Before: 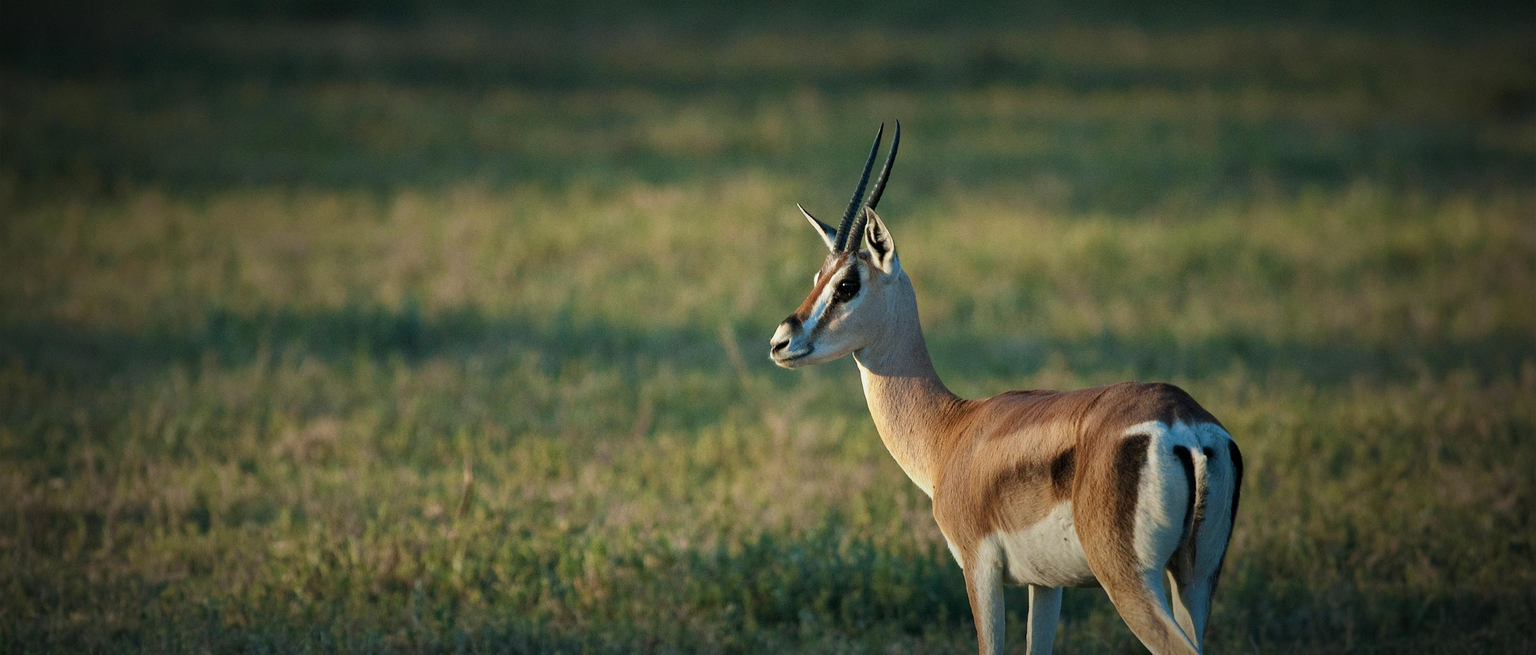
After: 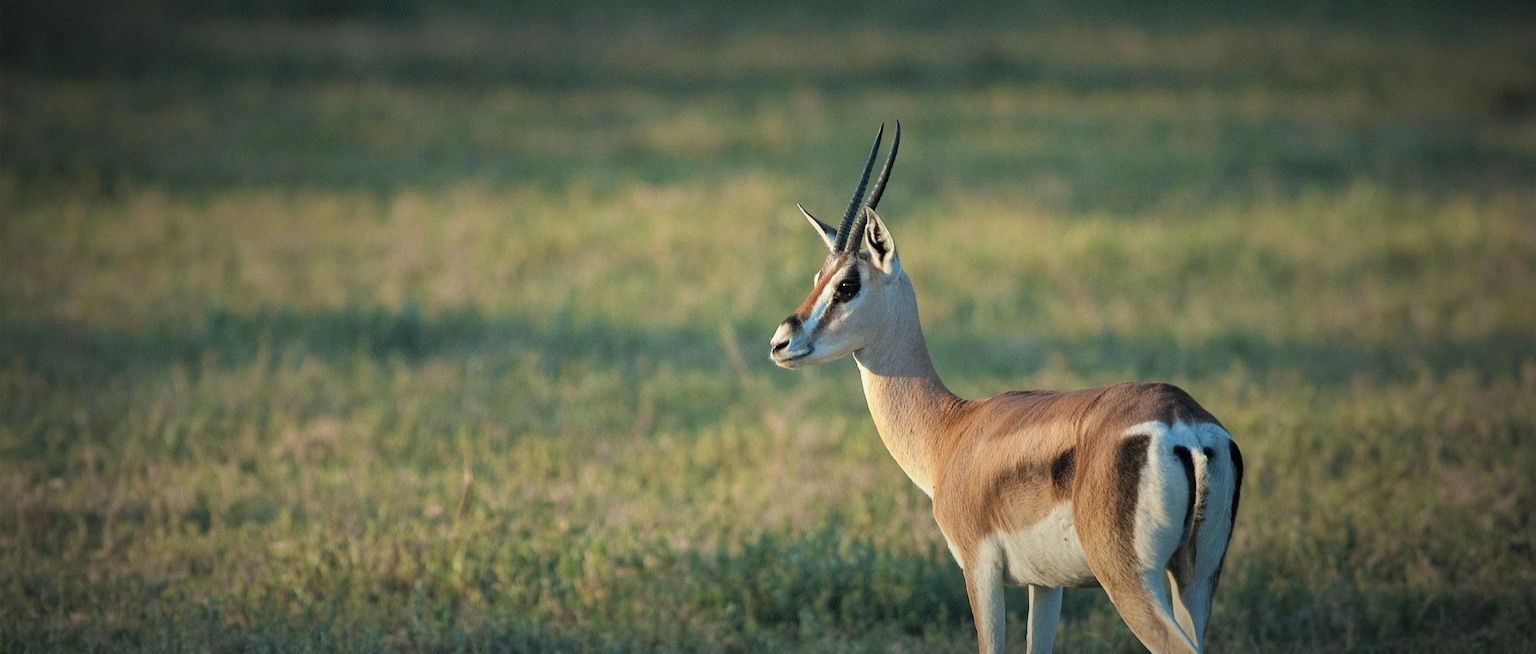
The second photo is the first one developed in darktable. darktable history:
contrast brightness saturation: brightness 0.154
